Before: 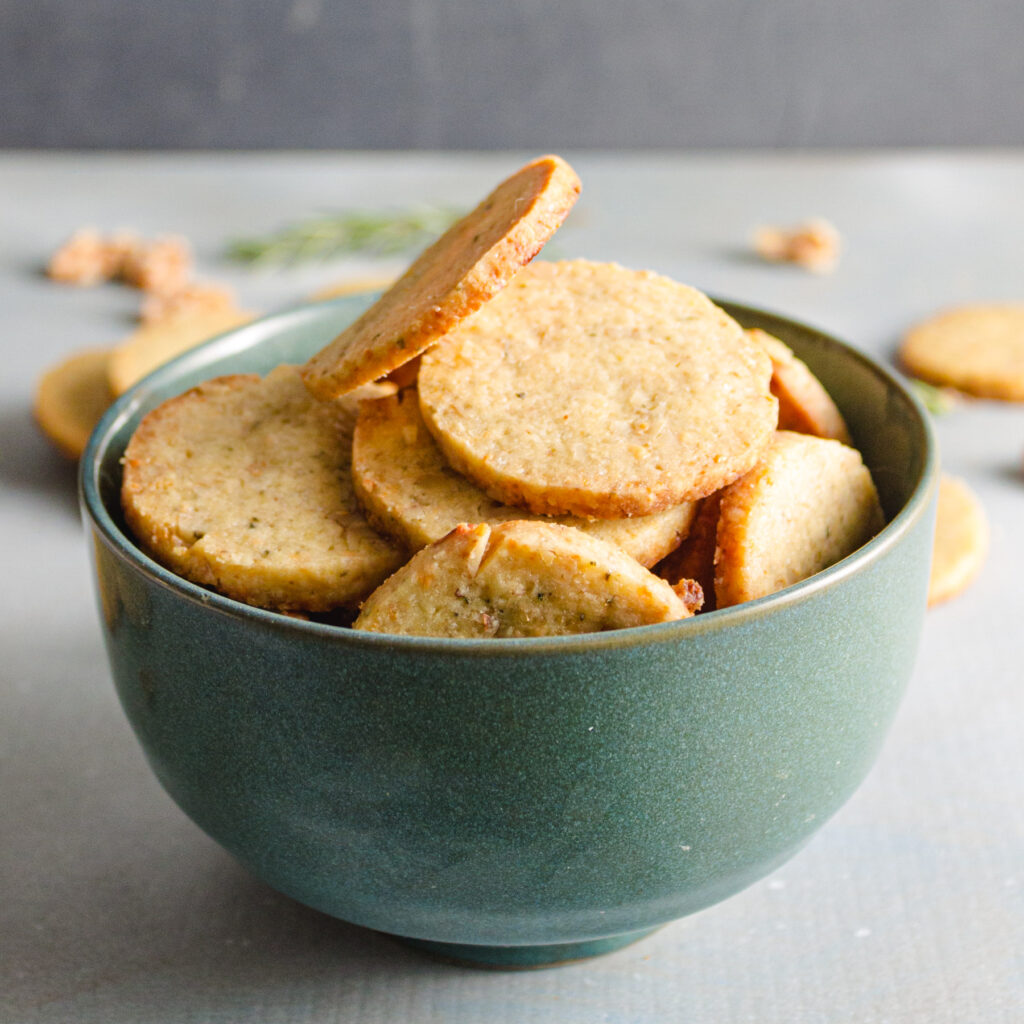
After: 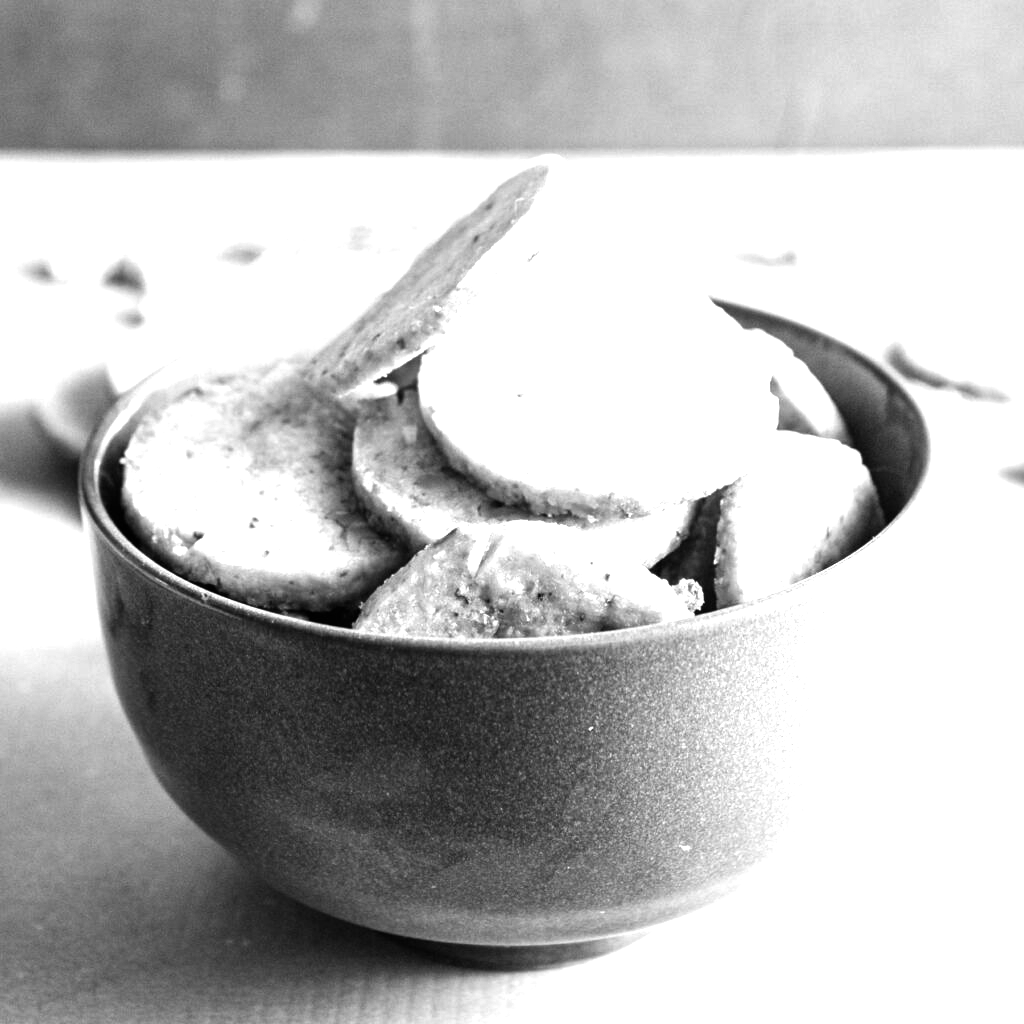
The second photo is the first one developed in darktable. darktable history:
exposure: exposure 1 EV, compensate highlight preservation false
monochrome: on, module defaults
color balance: mode lift, gamma, gain (sRGB), lift [1.014, 0.966, 0.918, 0.87], gamma [0.86, 0.734, 0.918, 0.976], gain [1.063, 1.13, 1.063, 0.86]
